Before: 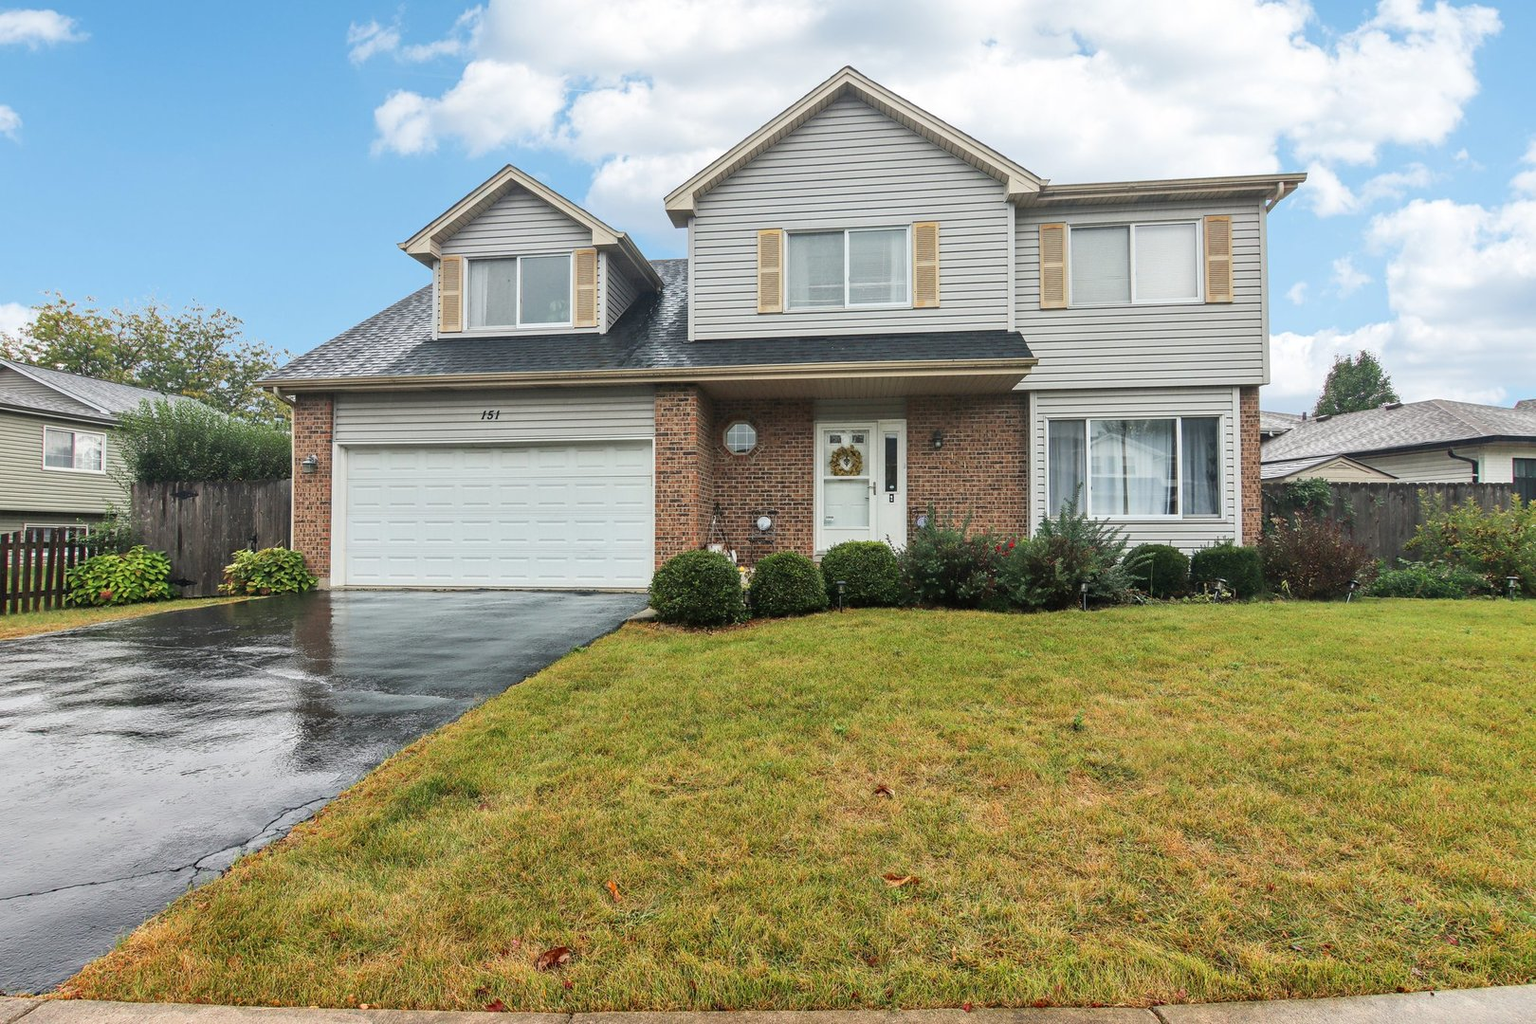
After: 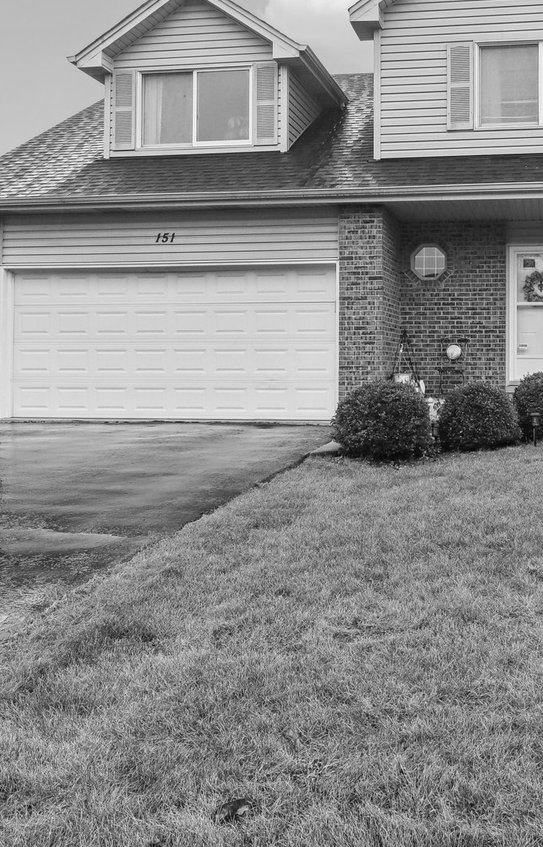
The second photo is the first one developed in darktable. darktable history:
crop and rotate: left 21.77%, top 18.528%, right 44.676%, bottom 2.997%
monochrome: on, module defaults
